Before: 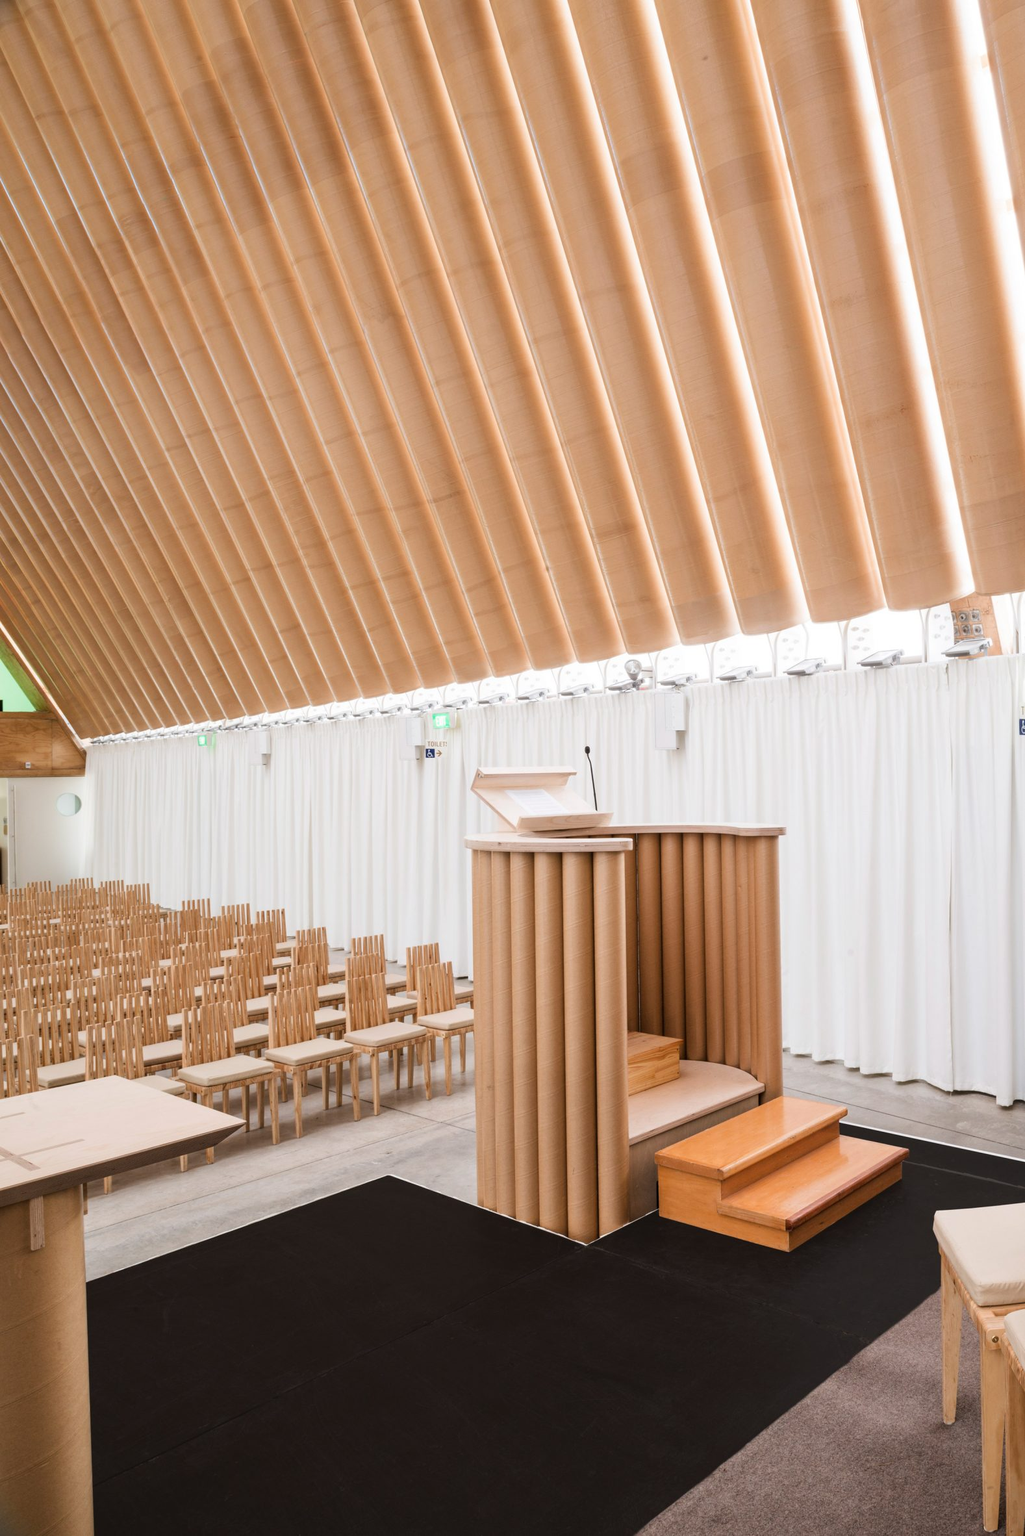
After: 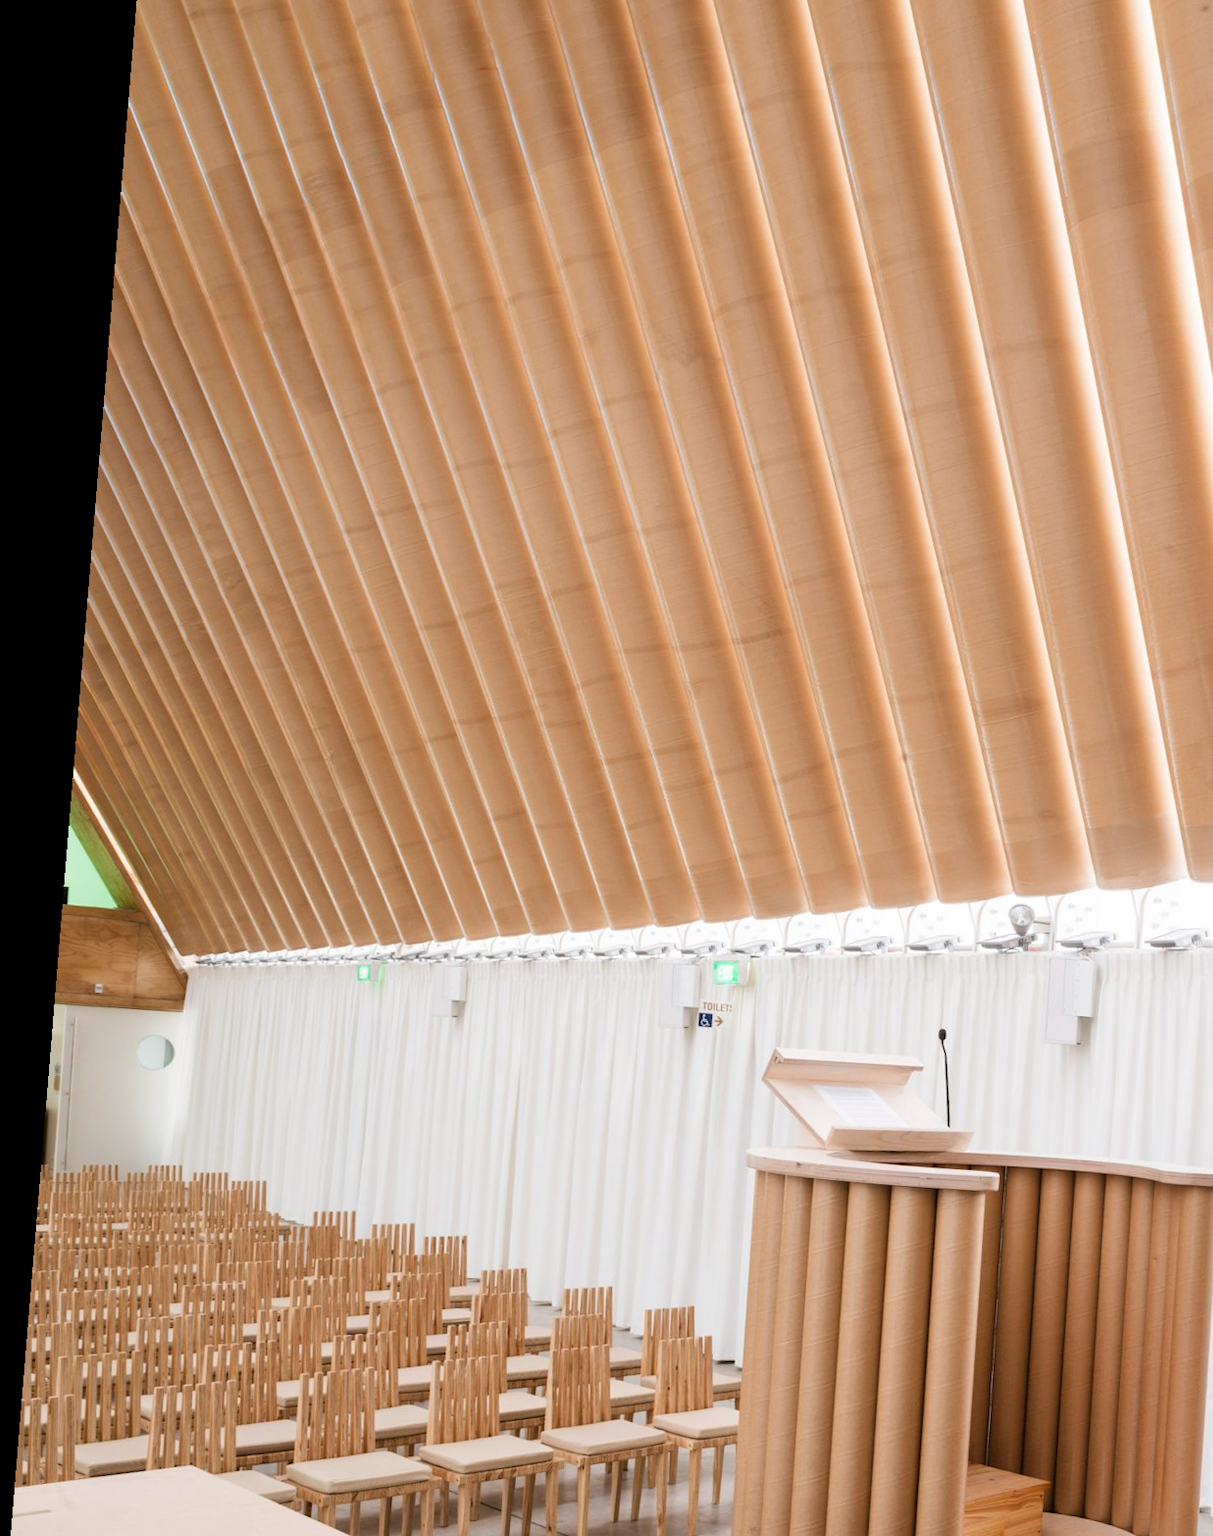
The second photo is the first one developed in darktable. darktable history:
crop and rotate: angle -4.69°, left 2.233%, top 6.852%, right 27.68%, bottom 30.128%
